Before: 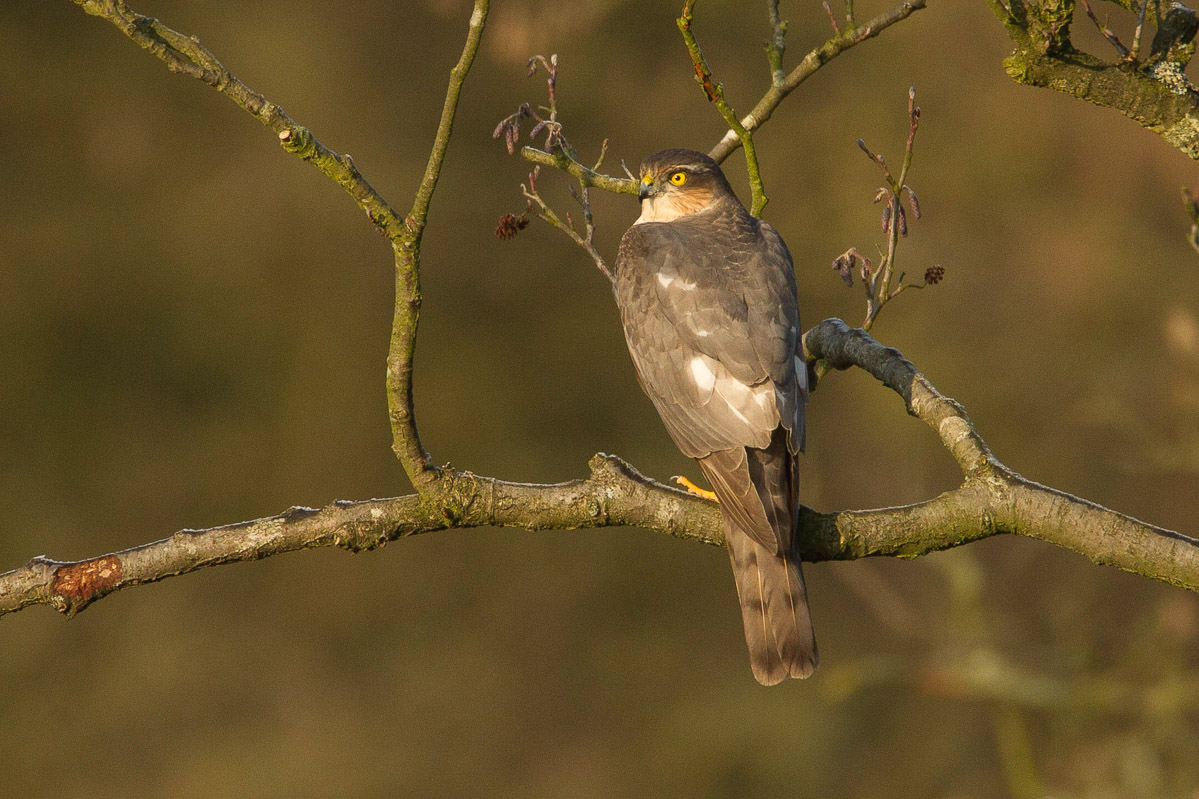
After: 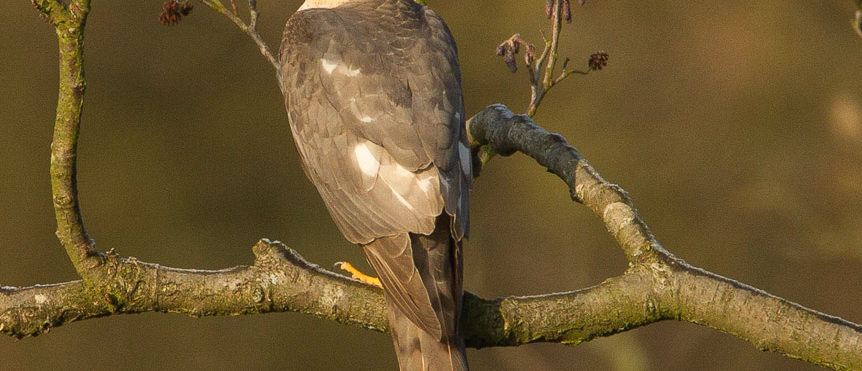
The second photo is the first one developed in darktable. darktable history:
crop and rotate: left 28.044%, top 26.889%, bottom 26.595%
